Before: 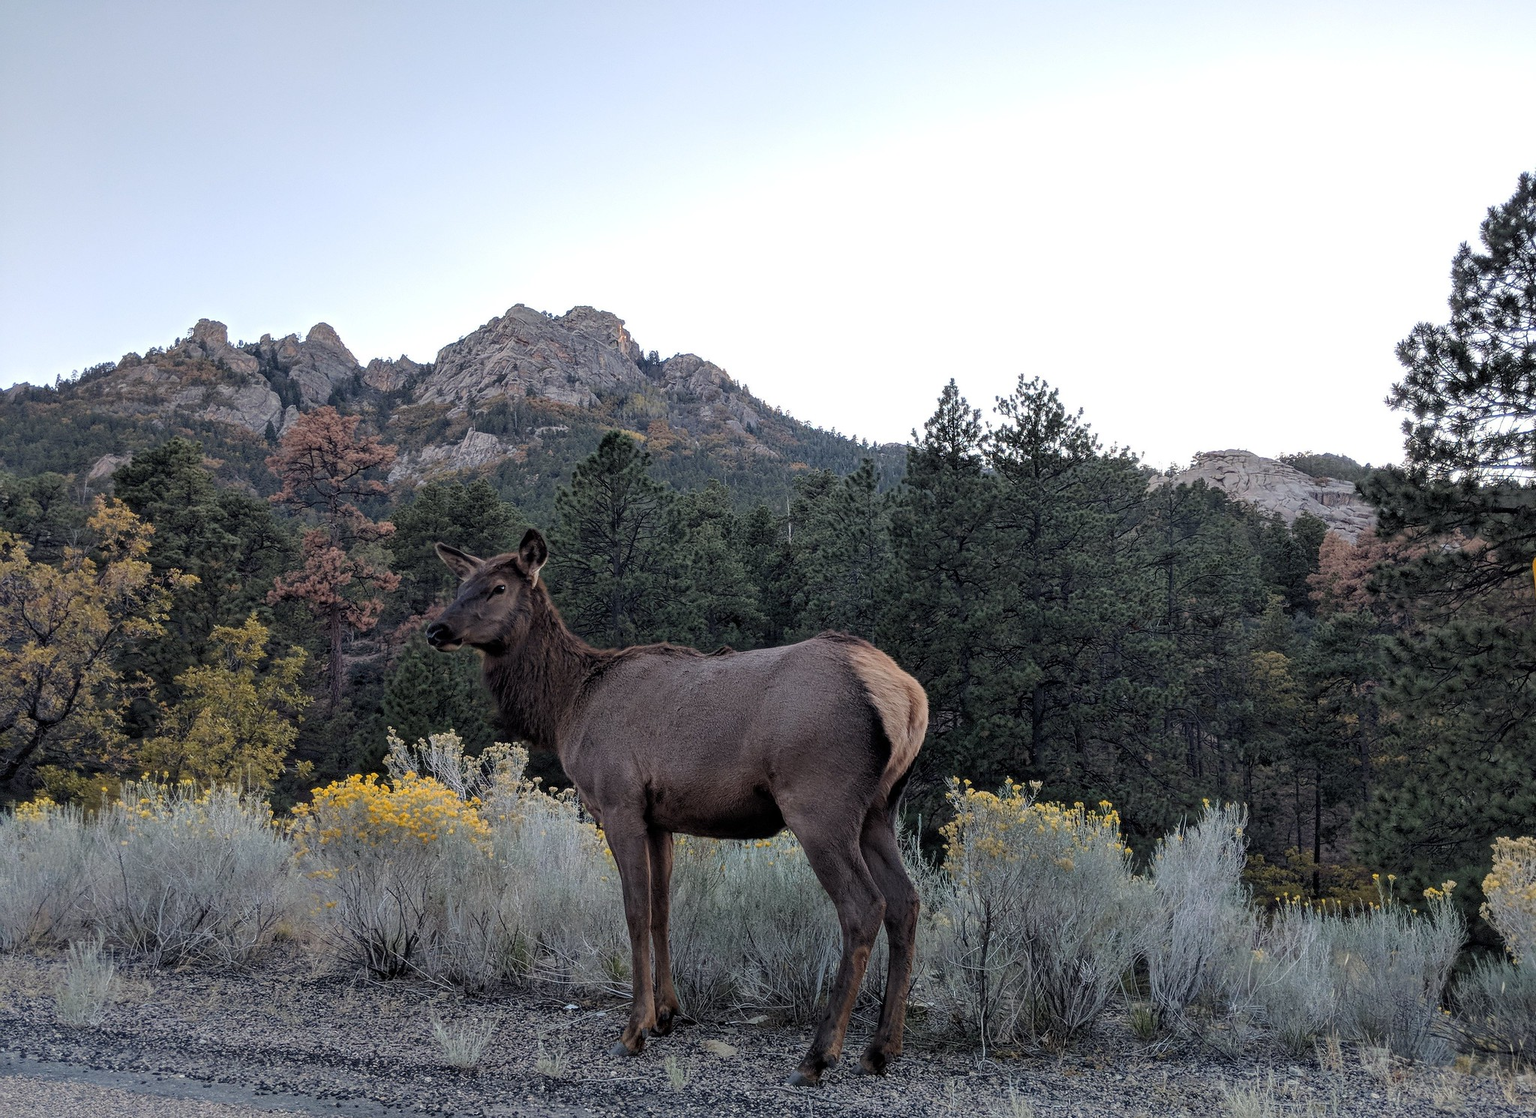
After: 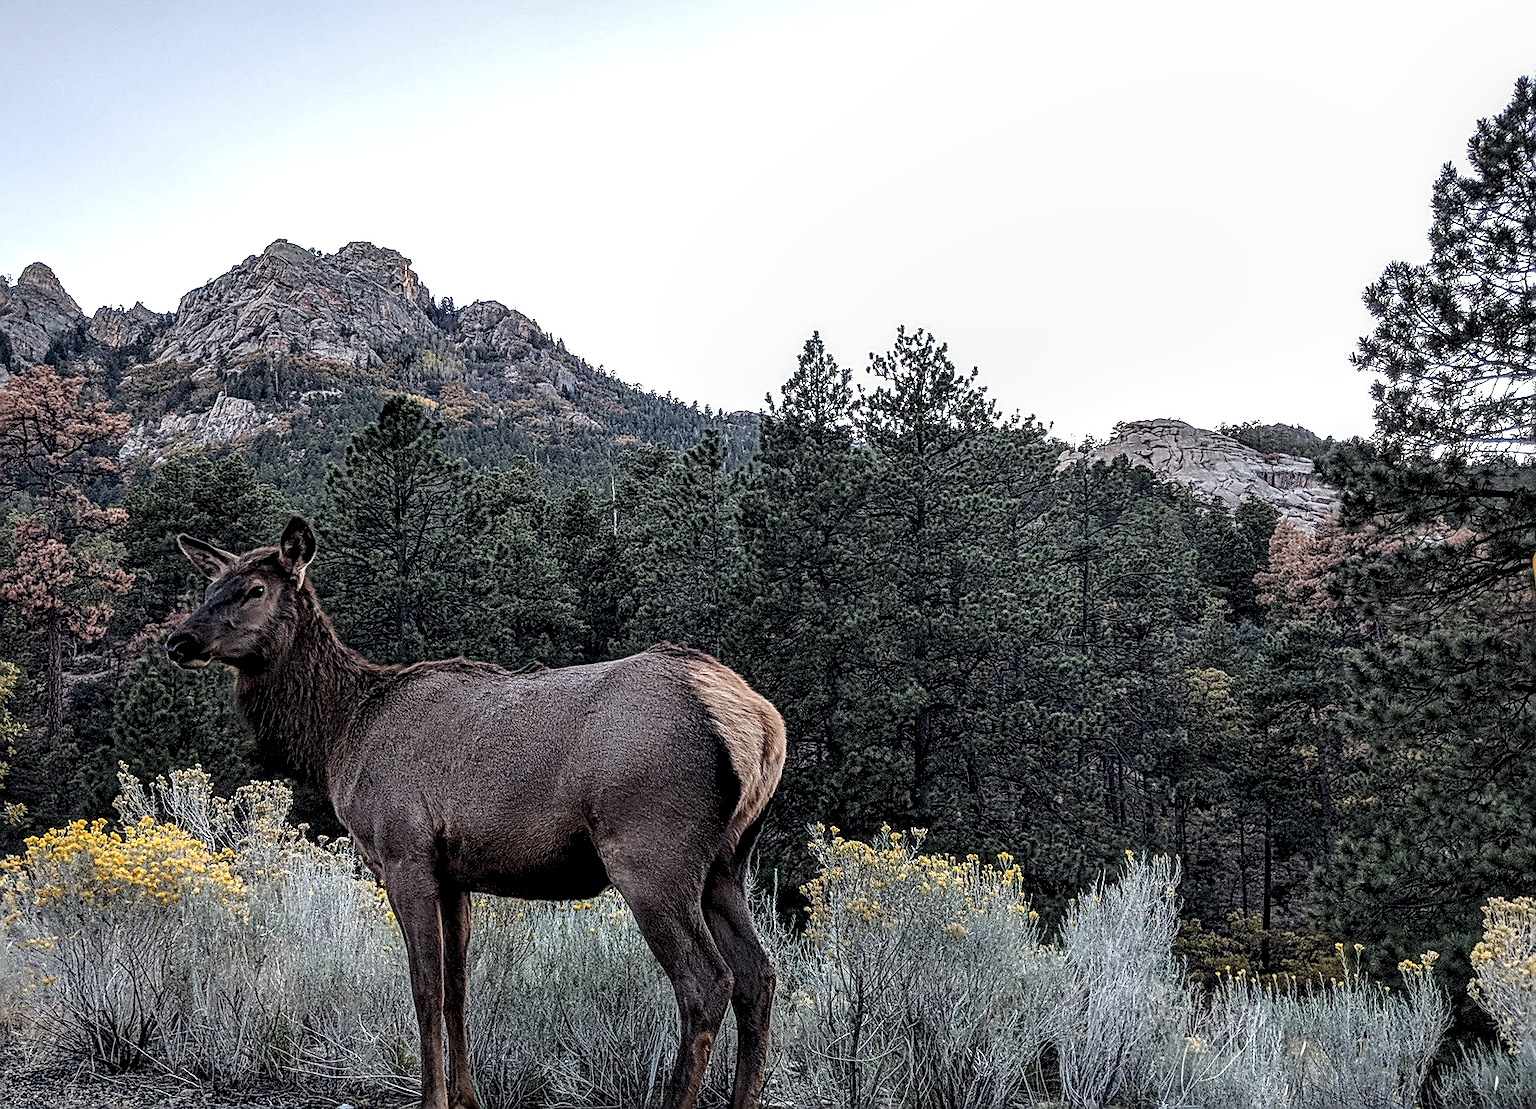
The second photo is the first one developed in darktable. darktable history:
sharpen: amount 0.889
local contrast: highlights 19%, detail 185%
crop: left 19.039%, top 9.883%, right 0%, bottom 9.672%
